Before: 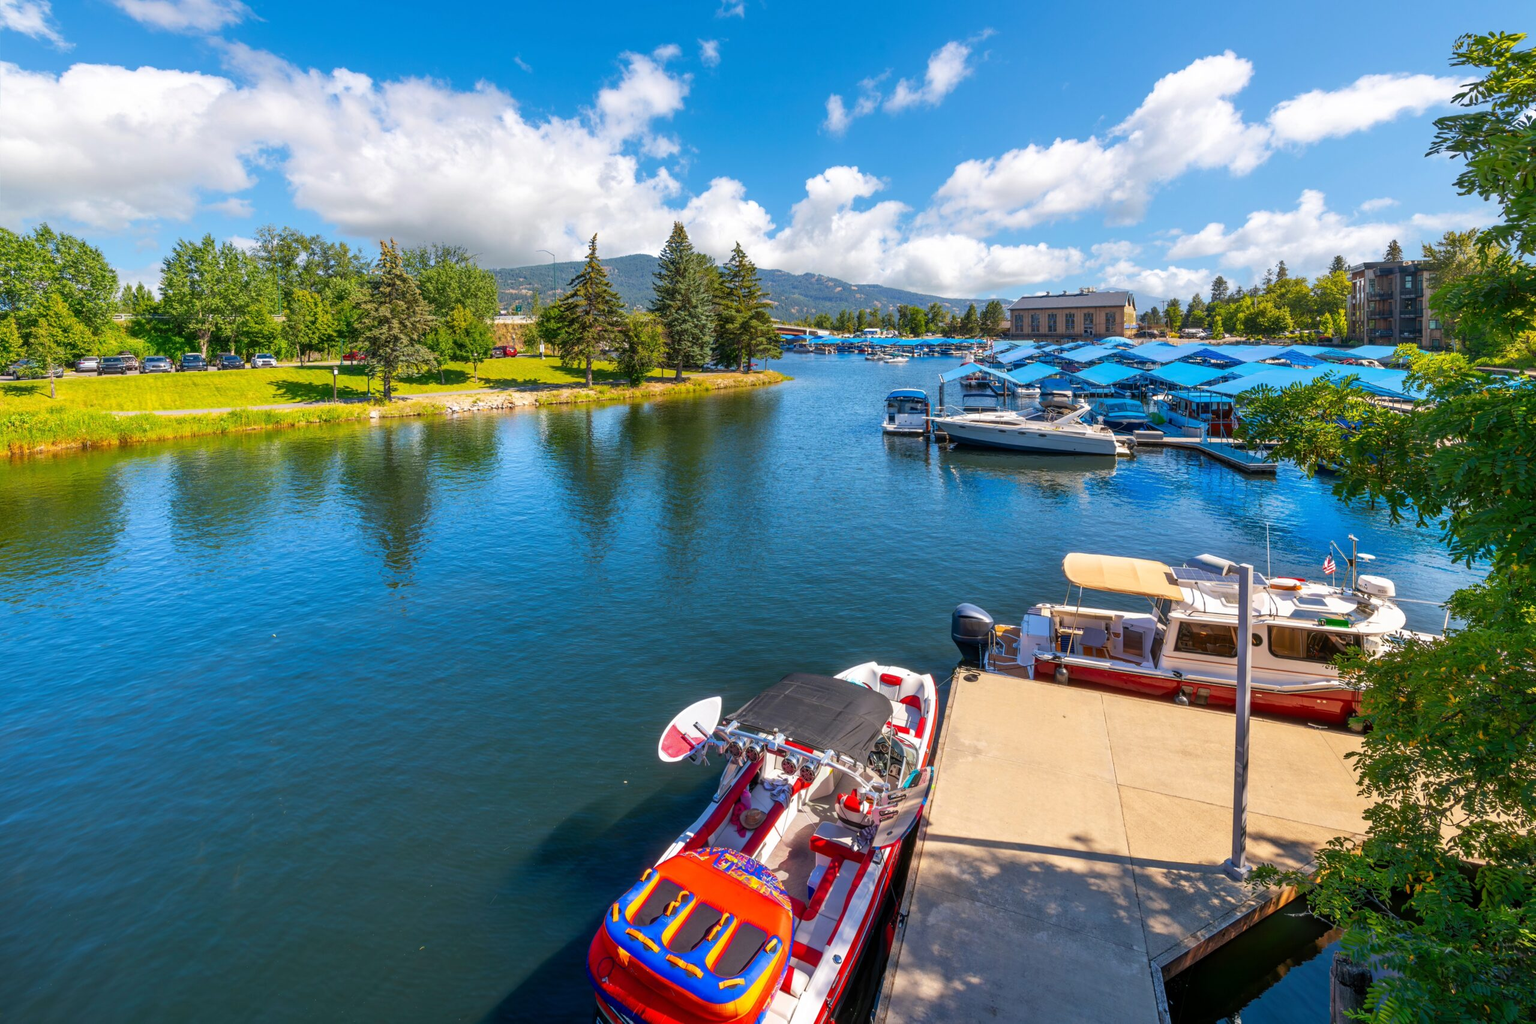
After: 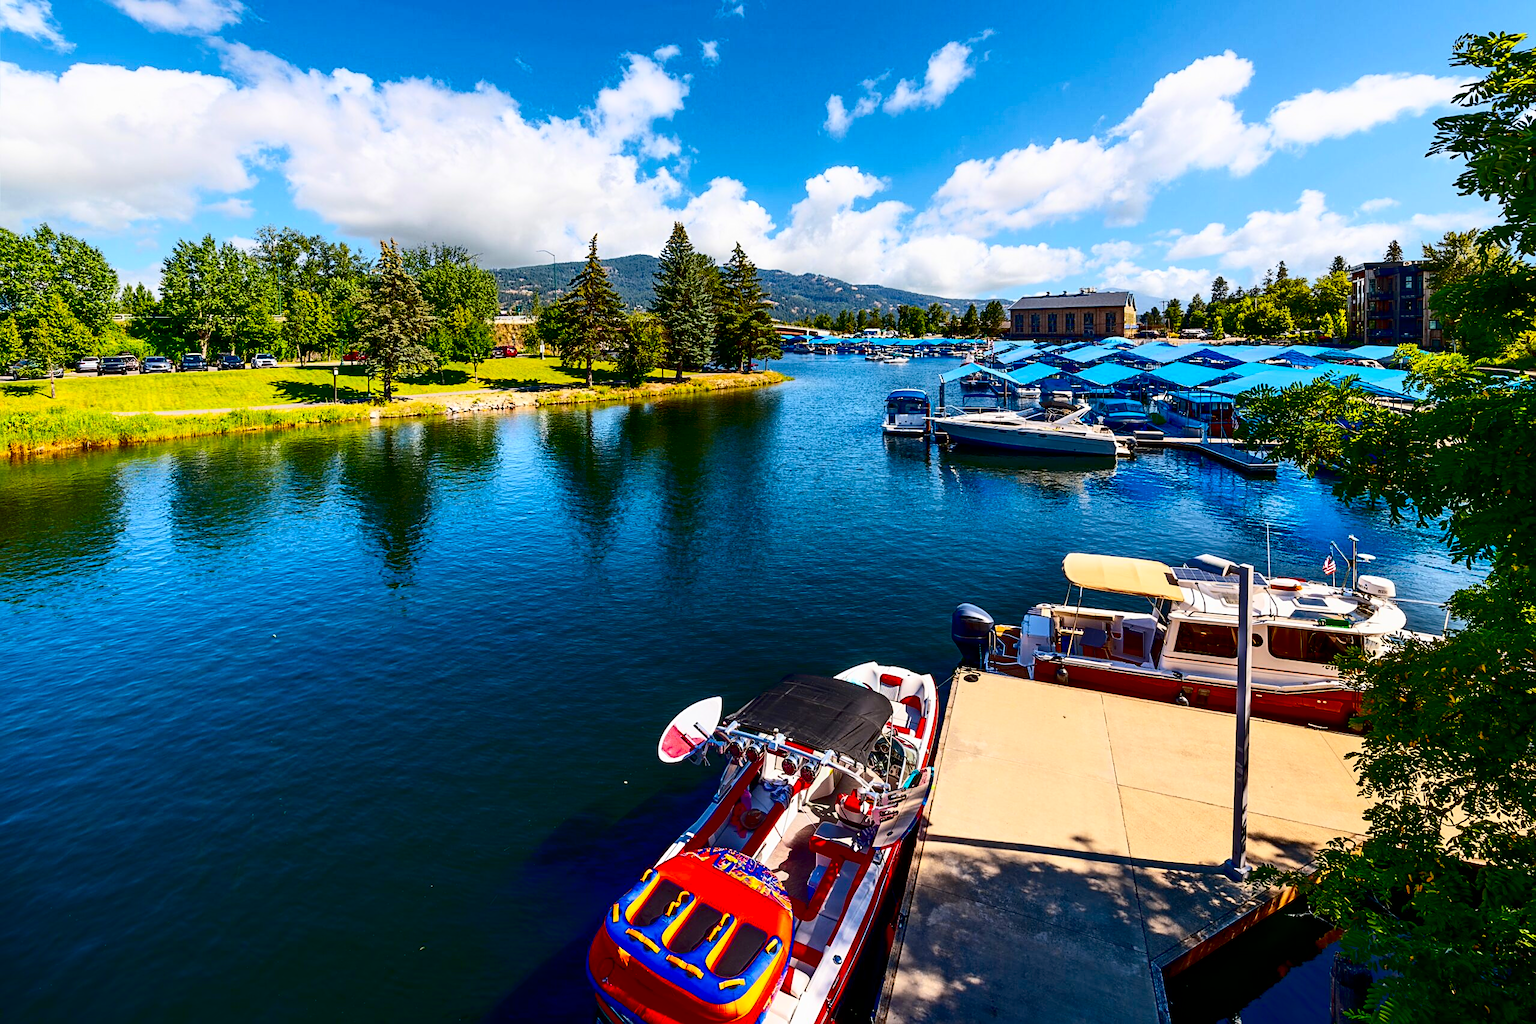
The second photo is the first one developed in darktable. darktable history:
exposure: black level correction 0.028, exposure -0.082 EV, compensate exposure bias true, compensate highlight preservation false
contrast brightness saturation: contrast 0.333, brightness -0.066, saturation 0.173
sharpen: amount 0.49
